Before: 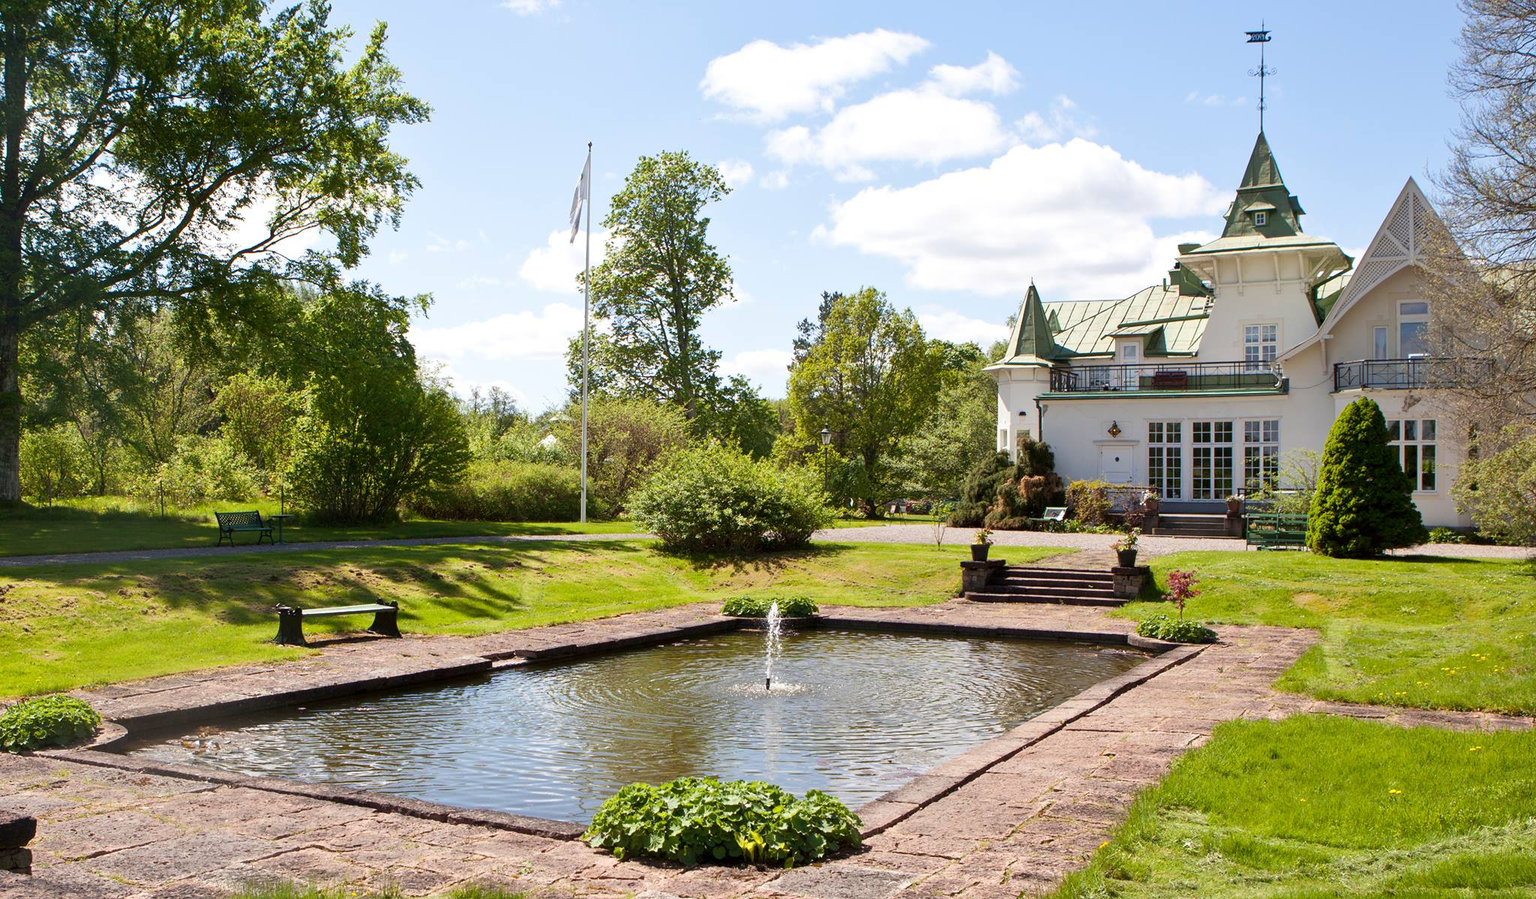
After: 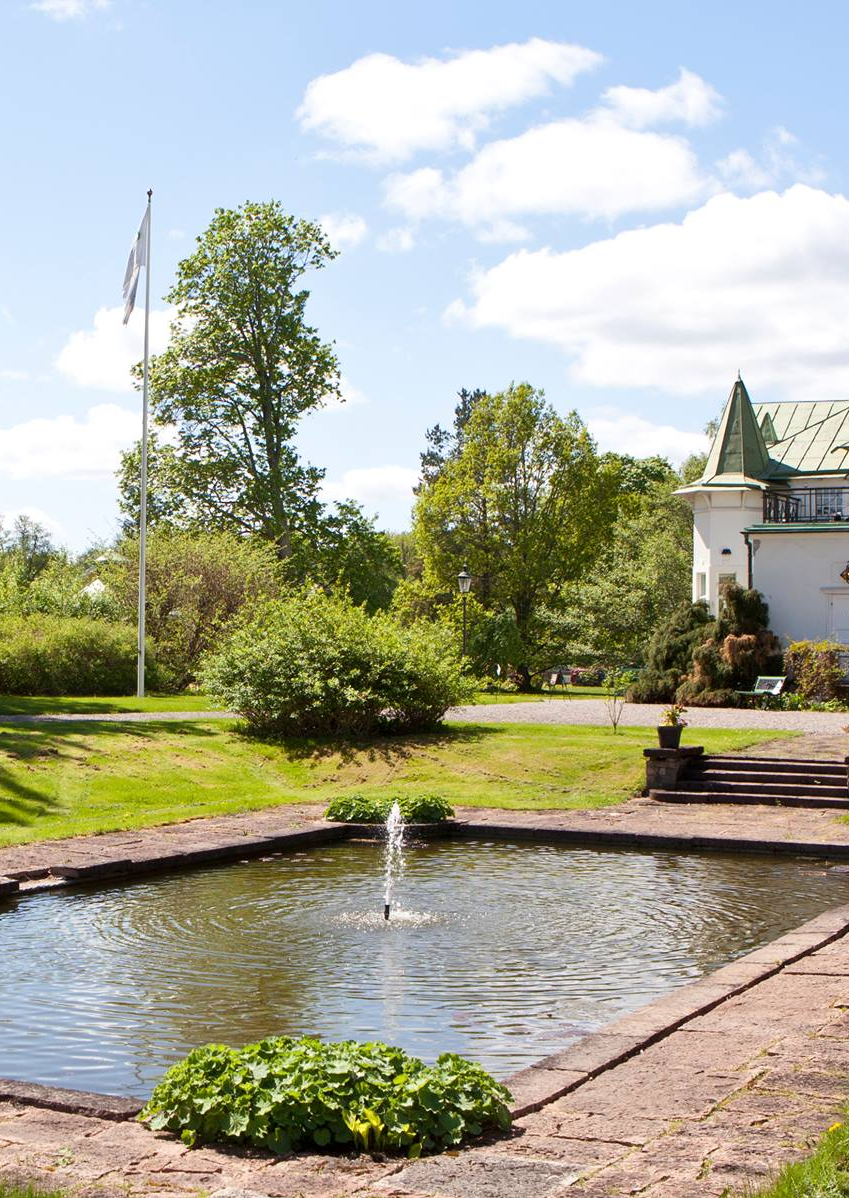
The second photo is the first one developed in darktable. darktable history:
crop: left 31.143%, right 27.373%
